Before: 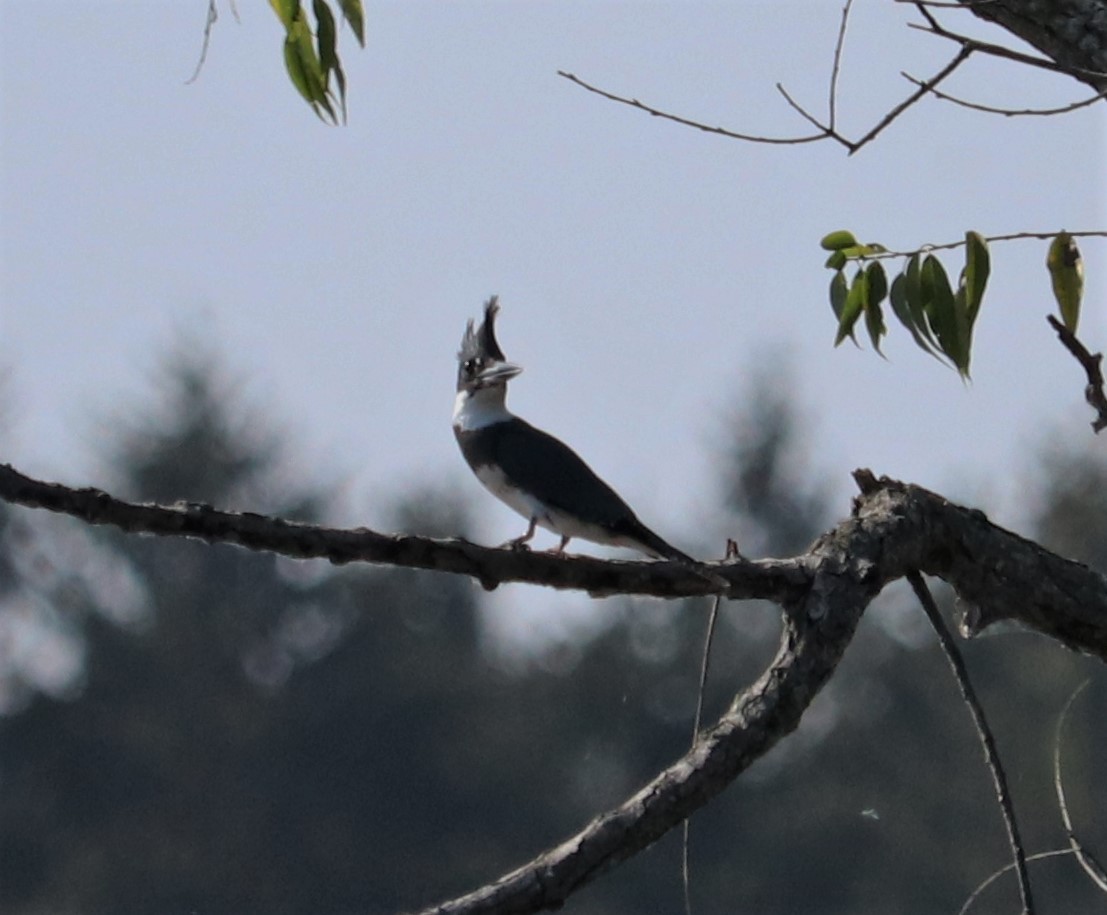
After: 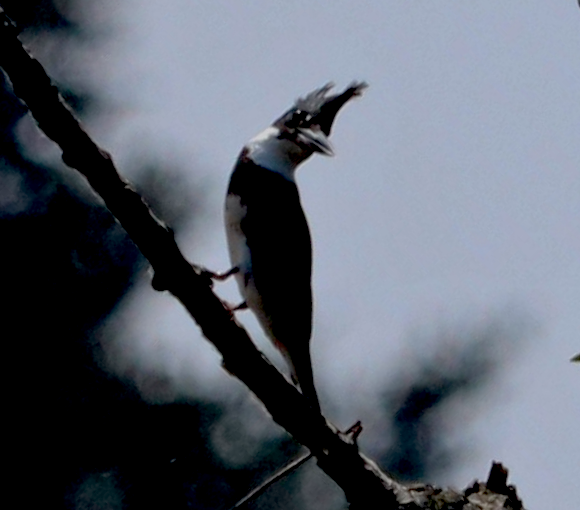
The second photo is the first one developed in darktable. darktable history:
exposure: black level correction 0.046, exposure -0.231 EV, compensate exposure bias true, compensate highlight preservation false
crop and rotate: angle -45.02°, top 16.329%, right 0.919%, bottom 11.654%
